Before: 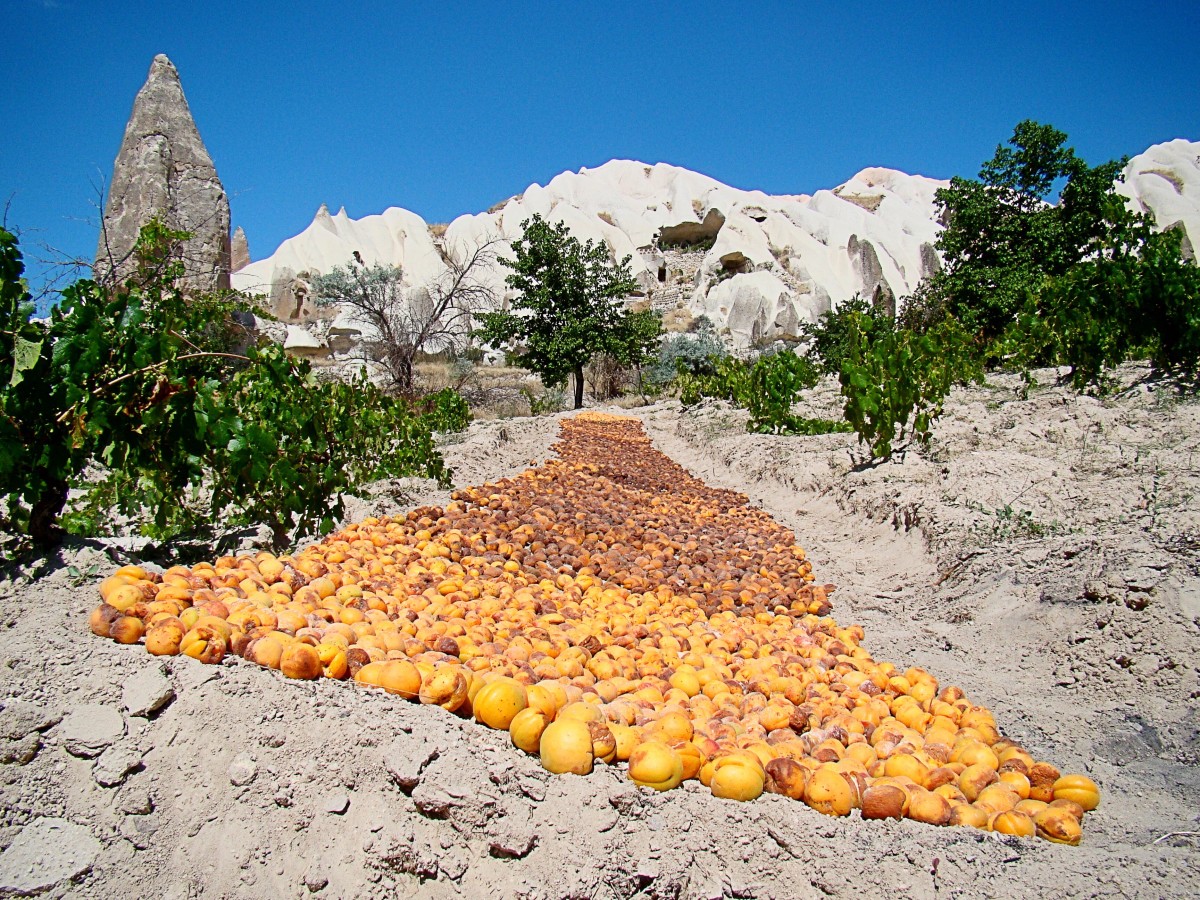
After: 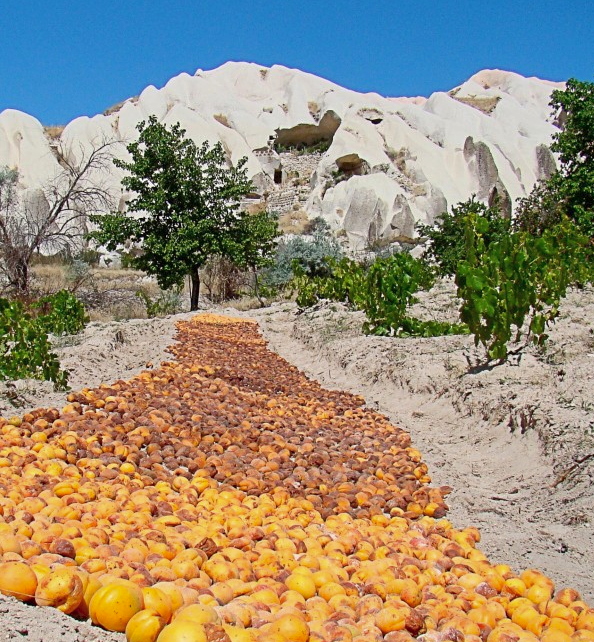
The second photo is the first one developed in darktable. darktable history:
crop: left 32.075%, top 10.976%, right 18.355%, bottom 17.596%
shadows and highlights: on, module defaults
